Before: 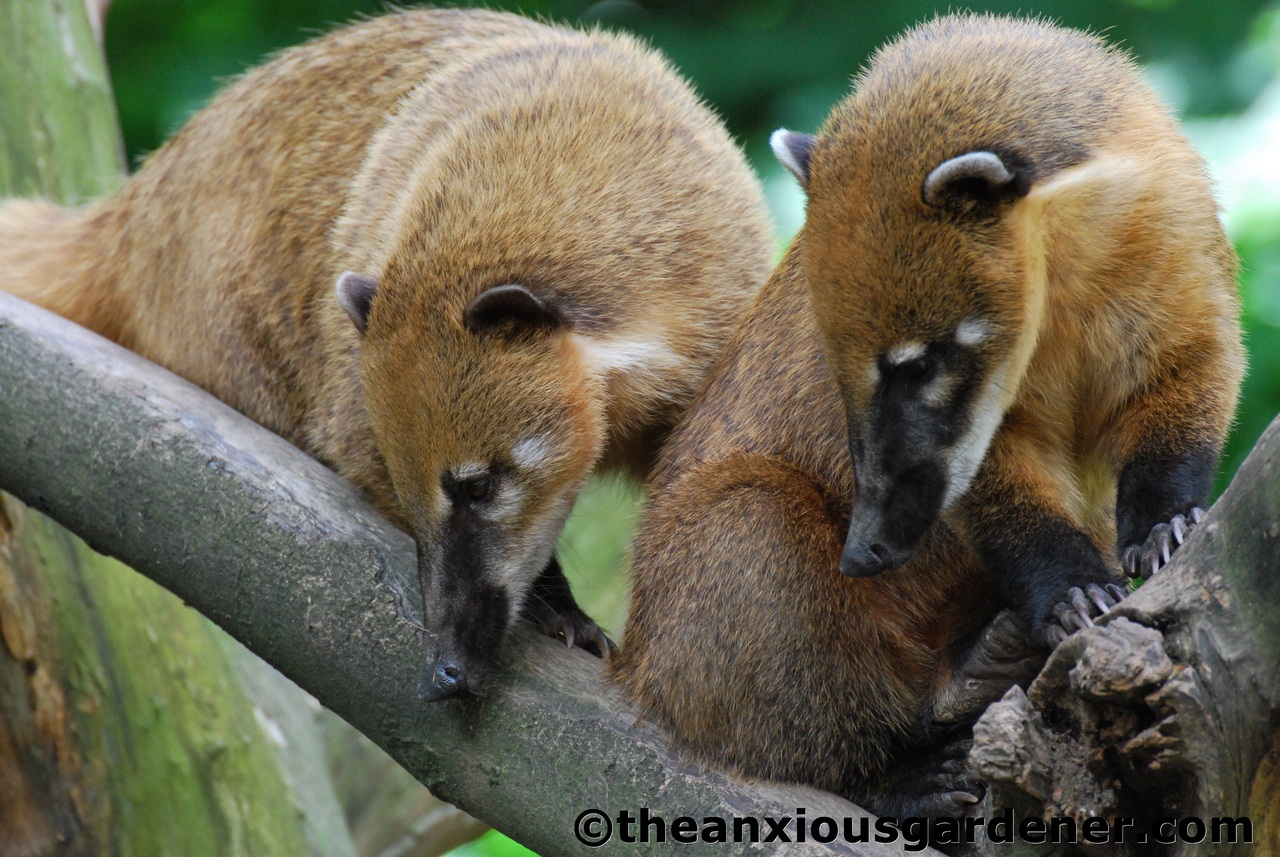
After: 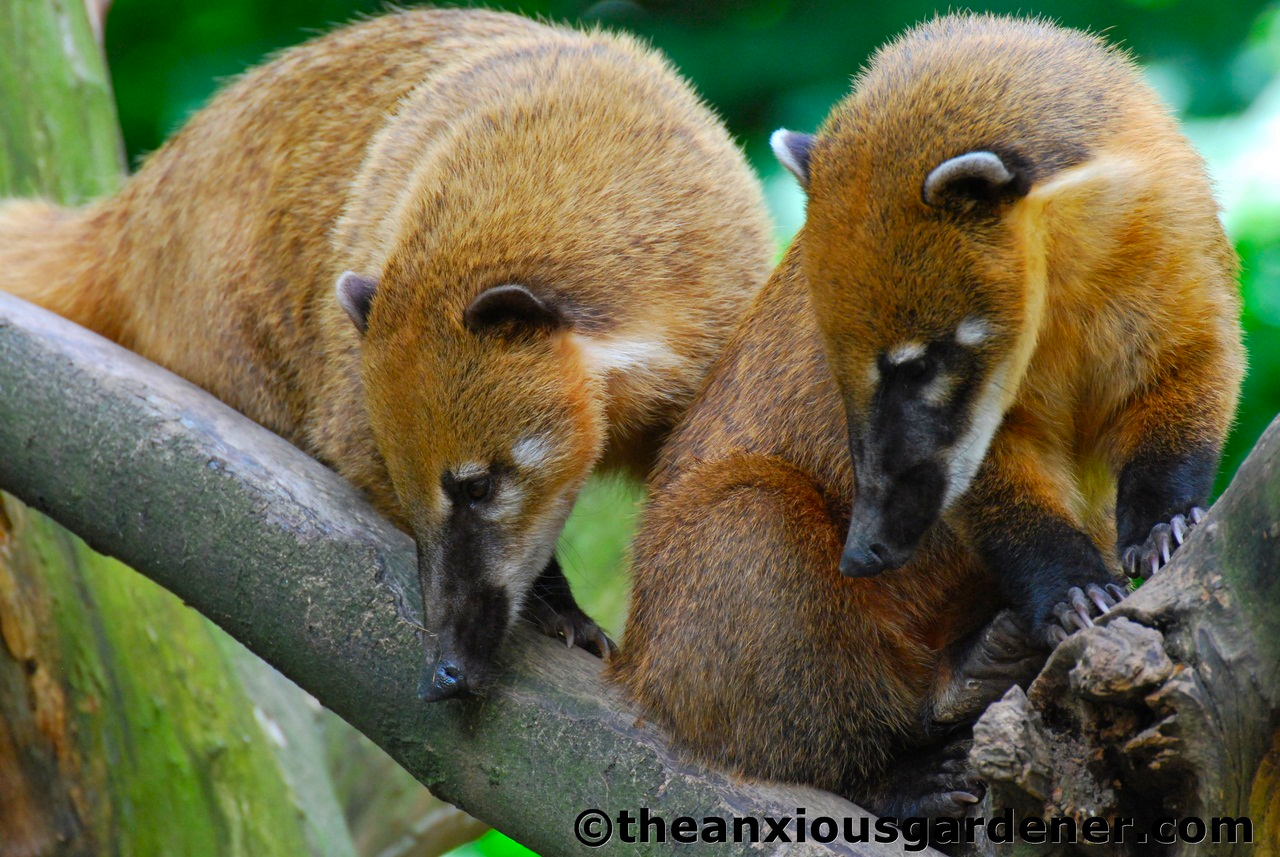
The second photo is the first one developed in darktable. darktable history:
contrast brightness saturation: saturation 0.5
